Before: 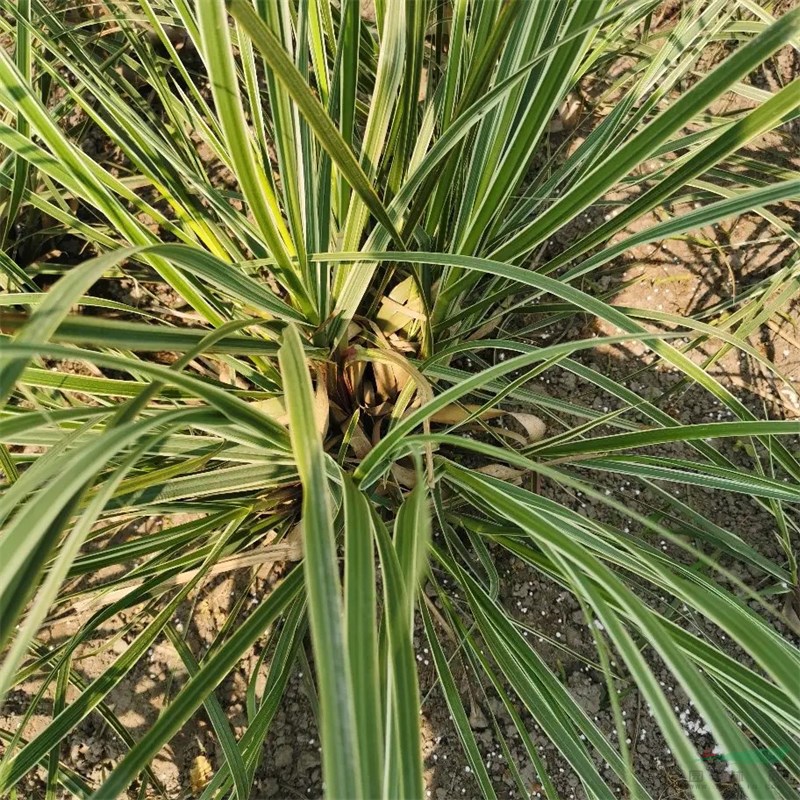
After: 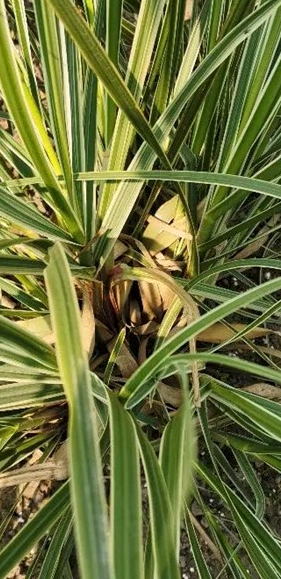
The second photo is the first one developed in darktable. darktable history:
local contrast: highlights 100%, shadows 100%, detail 120%, midtone range 0.2
crop and rotate: left 29.476%, top 10.214%, right 35.32%, bottom 17.333%
